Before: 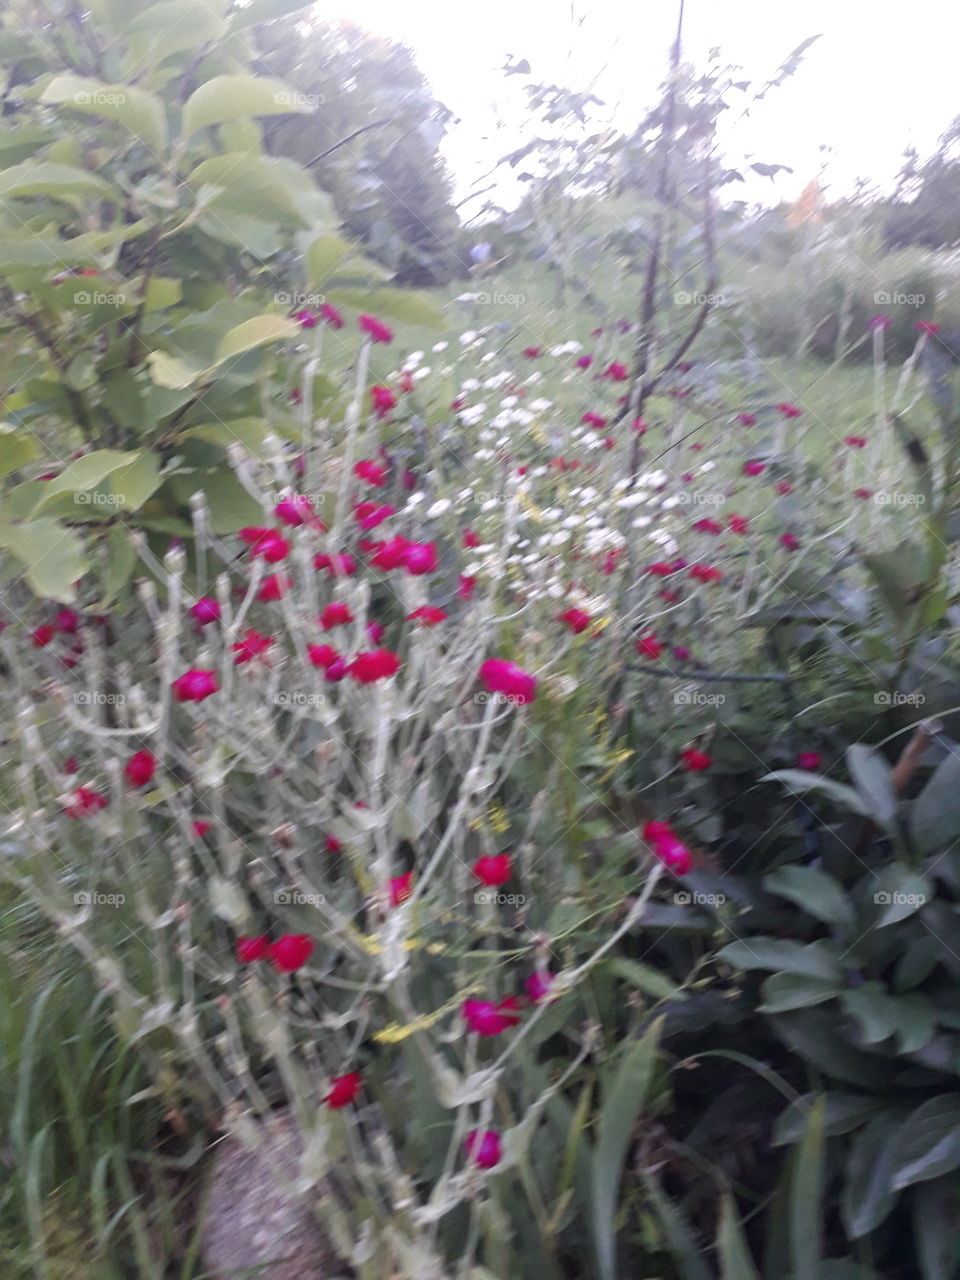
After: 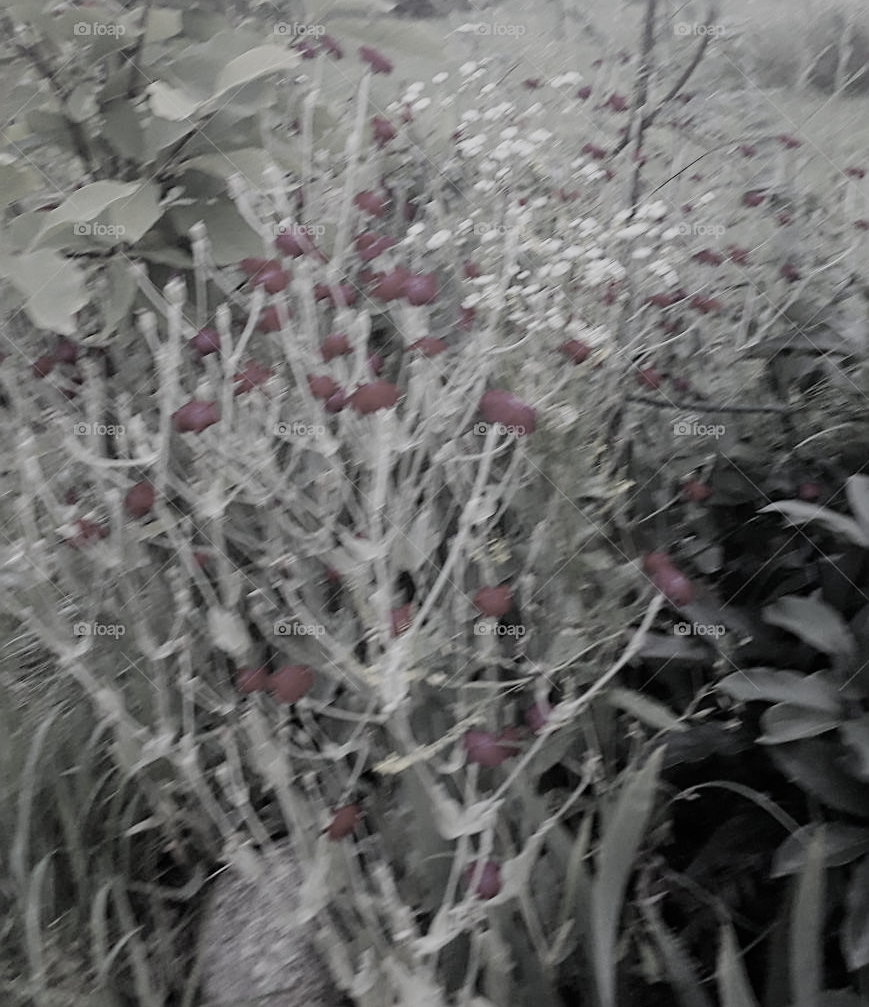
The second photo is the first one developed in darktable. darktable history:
crop: top 21.088%, right 9.467%, bottom 0.216%
filmic rgb: black relative exposure -7.18 EV, white relative exposure 5.39 EV, hardness 3.02
exposure: compensate highlight preservation false
sharpen: on, module defaults
color correction: highlights b* 0.055, saturation 0.193
